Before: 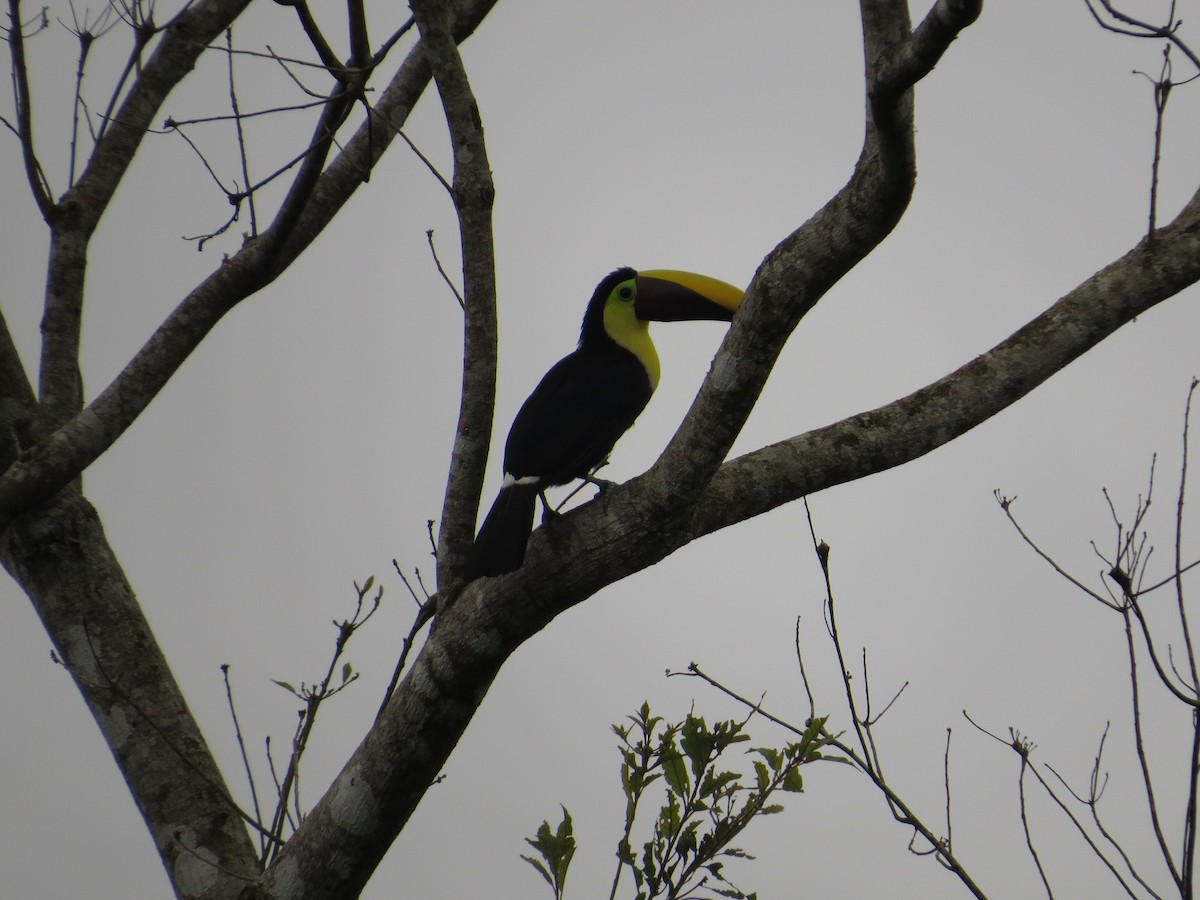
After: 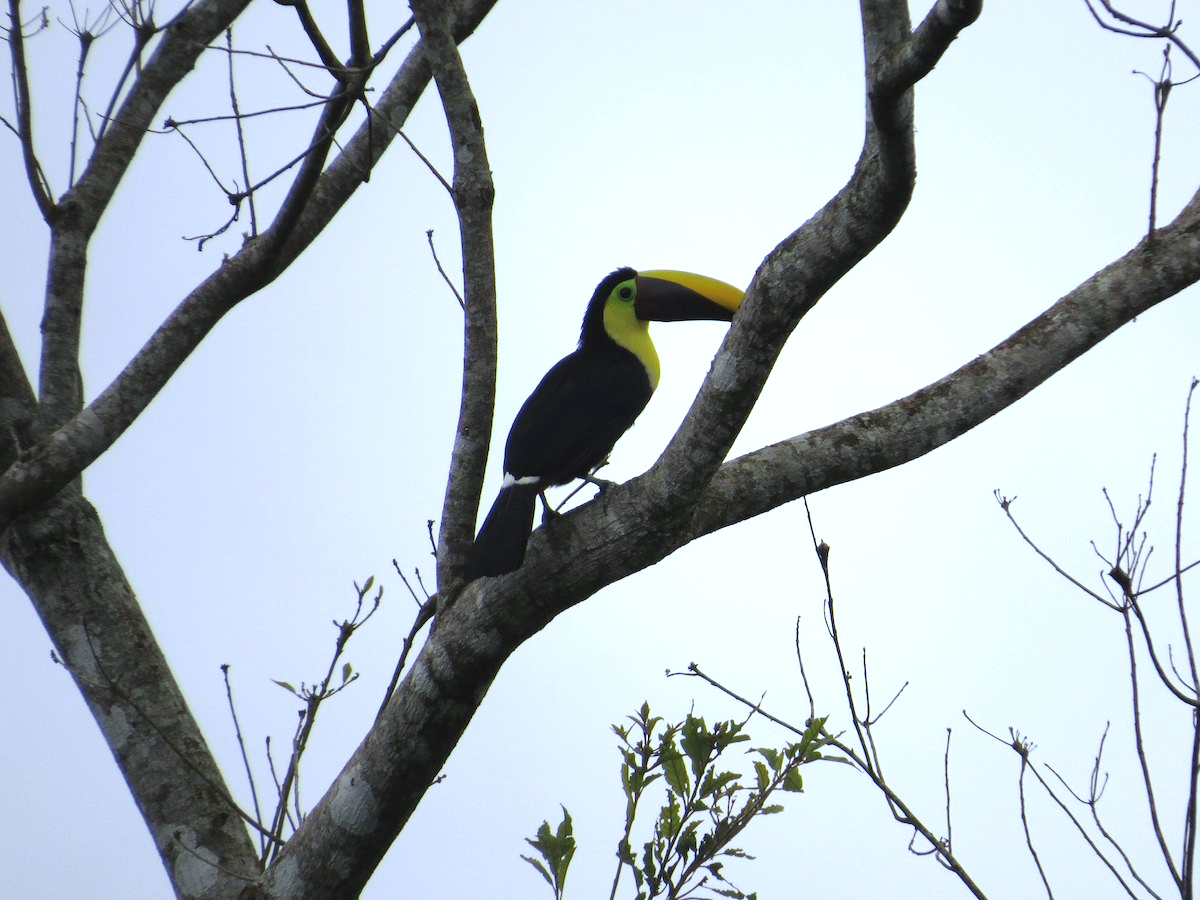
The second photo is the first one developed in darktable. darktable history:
exposure: black level correction 0, exposure 1.2 EV, compensate exposure bias true, compensate highlight preservation false
white balance: red 0.948, green 1.02, blue 1.176
